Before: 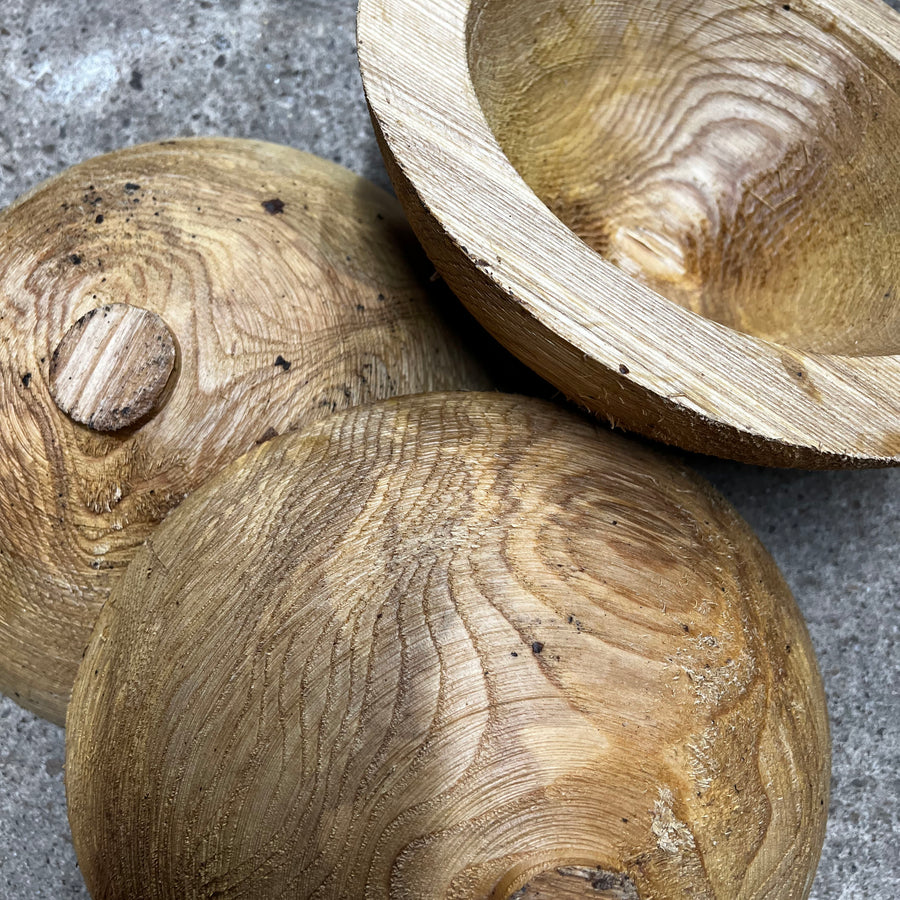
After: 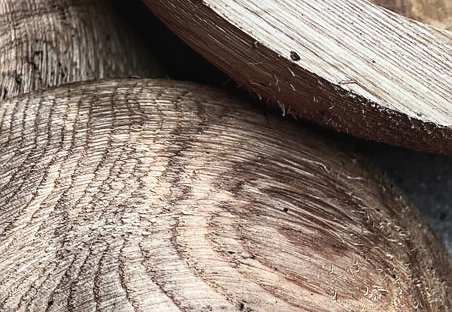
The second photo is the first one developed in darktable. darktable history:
shadows and highlights: shadows 12.47, white point adjustment 1.33, highlights color adjustment 51.91%, soften with gaussian
crop: left 36.605%, top 34.801%, right 13.088%, bottom 30.5%
local contrast: on, module defaults
color balance rgb: perceptual saturation grading › global saturation -0.112%, global vibrance 20%
sharpen: radius 1.472, amount 0.408, threshold 1.239
tone curve: curves: ch0 [(0, 0.023) (0.217, 0.19) (0.754, 0.801) (1, 0.977)]; ch1 [(0, 0) (0.392, 0.398) (0.5, 0.5) (0.521, 0.529) (0.56, 0.592) (1, 1)]; ch2 [(0, 0) (0.5, 0.5) (0.579, 0.561) (0.65, 0.657) (1, 1)], color space Lab, independent channels, preserve colors none
contrast brightness saturation: contrast 0.101, saturation -0.371
